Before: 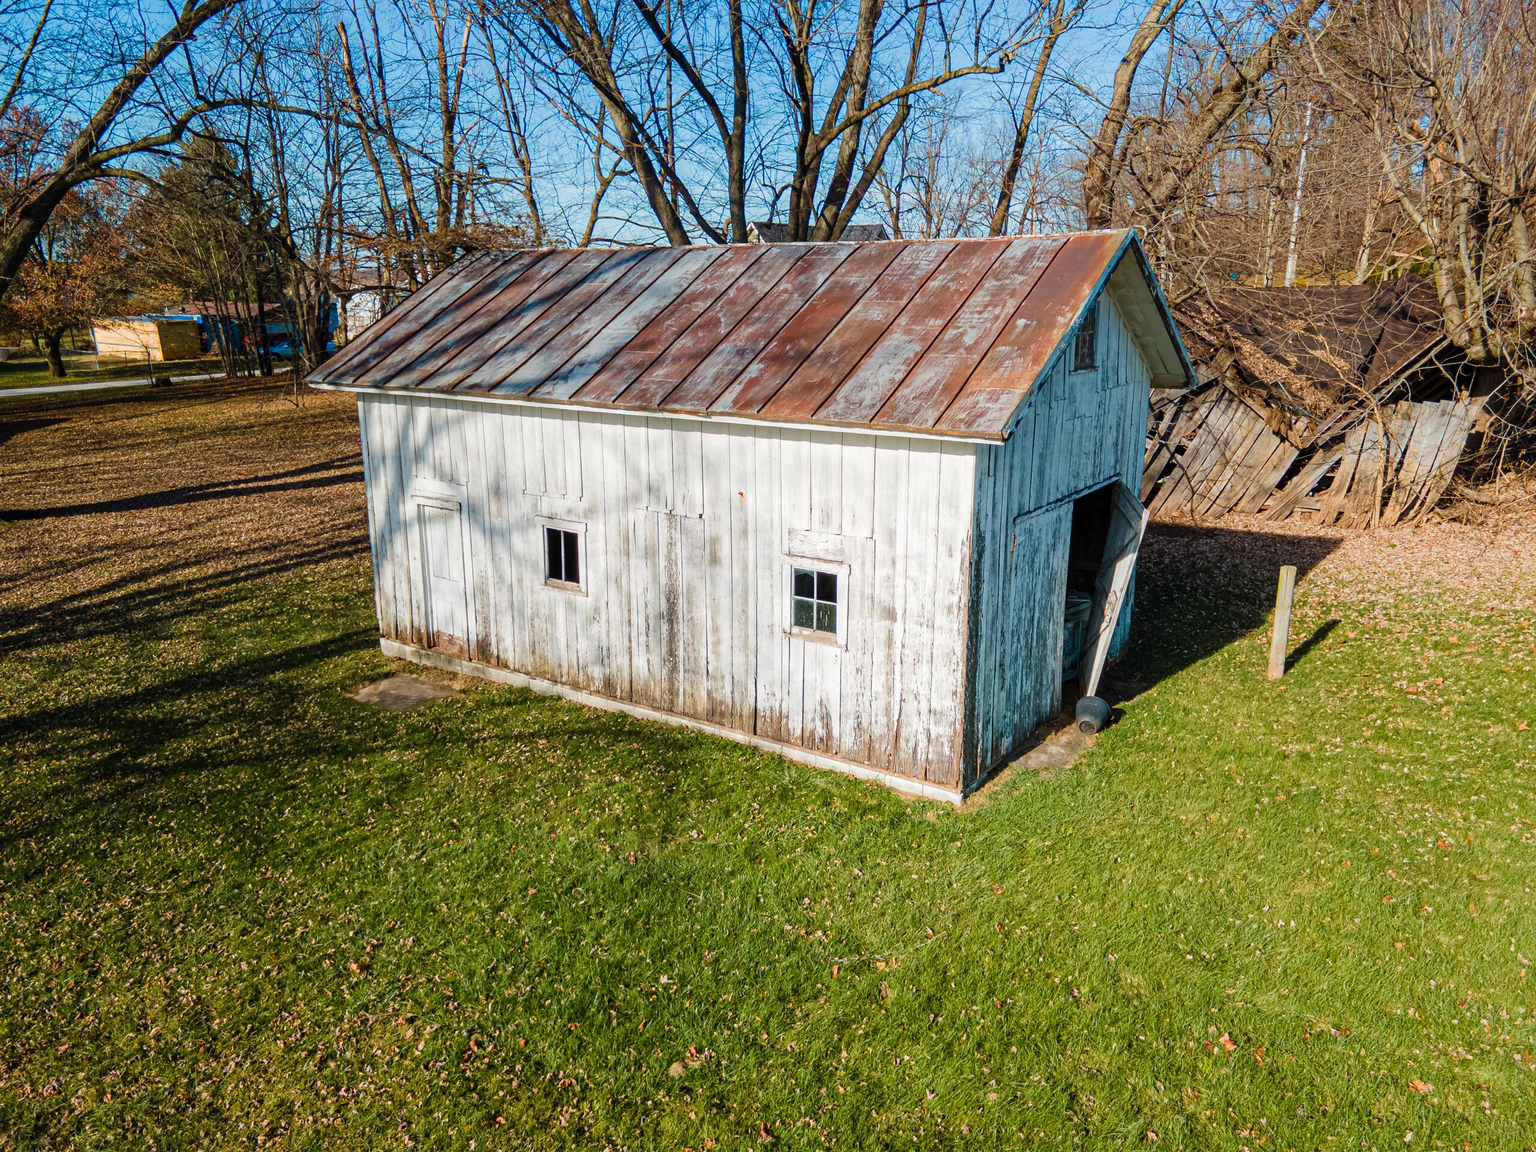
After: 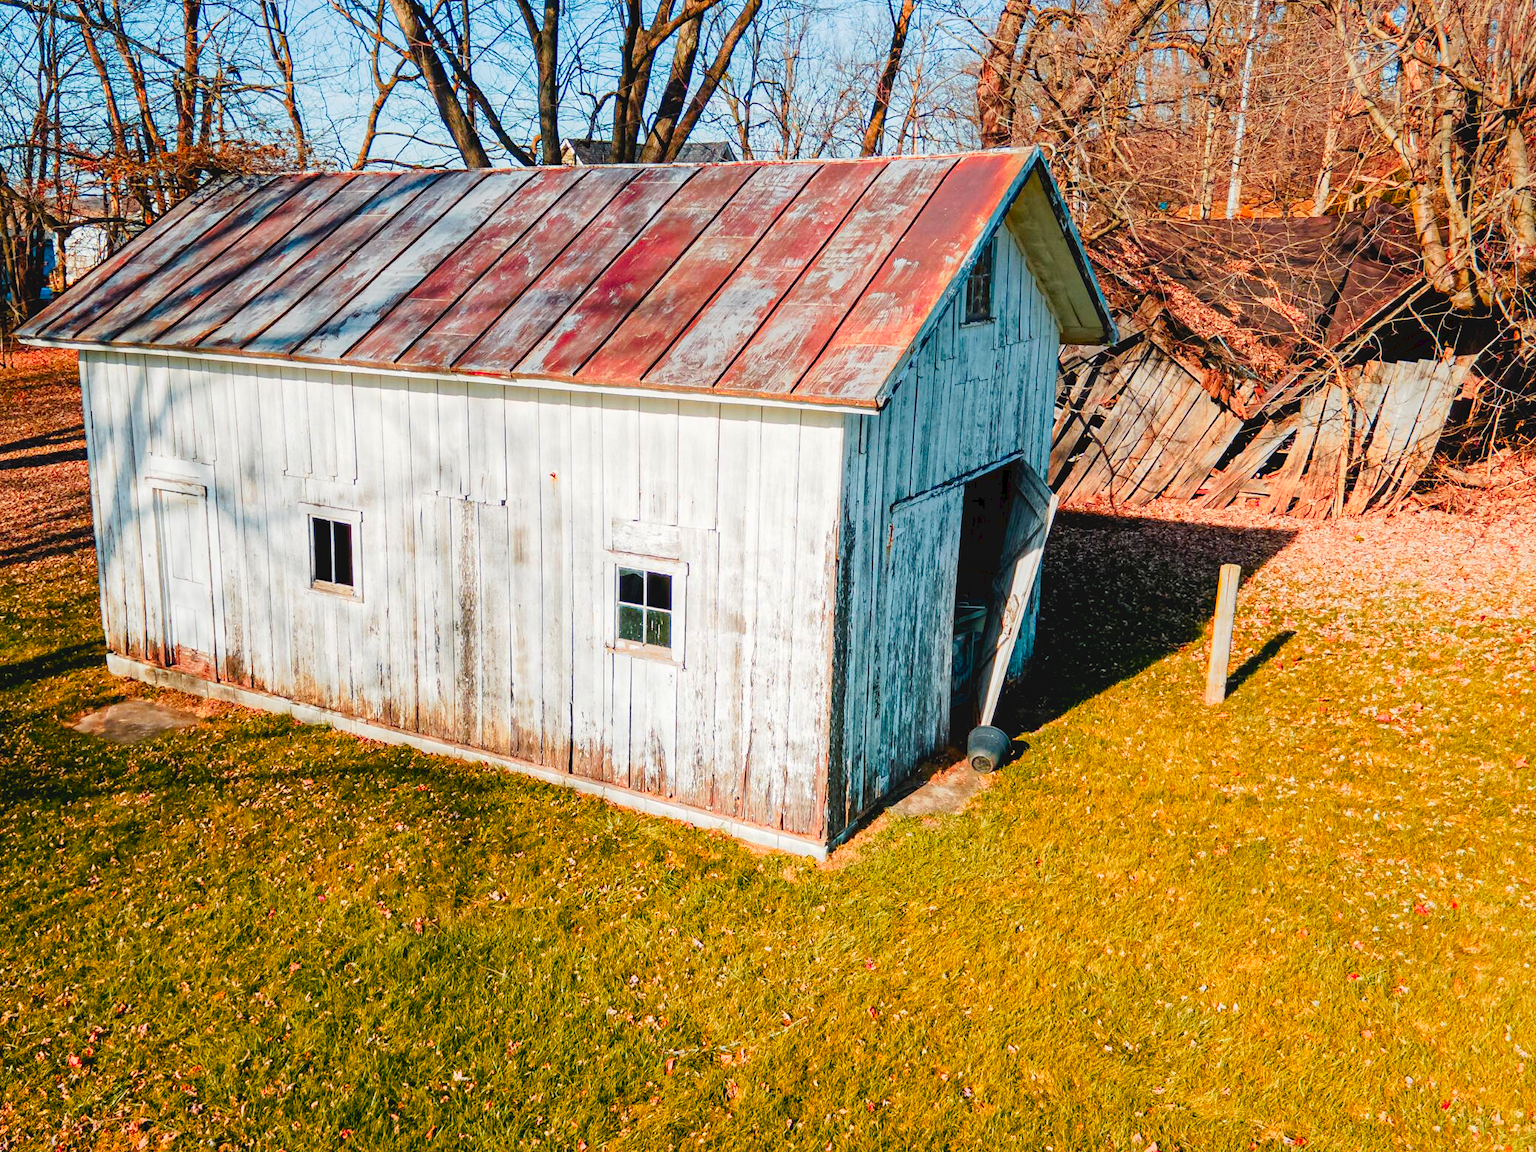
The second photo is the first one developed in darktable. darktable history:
color zones: curves: ch1 [(0.24, 0.629) (0.75, 0.5)]; ch2 [(0.255, 0.454) (0.745, 0.491)], mix 102.12%
tone curve: curves: ch0 [(0, 0) (0.003, 0.059) (0.011, 0.059) (0.025, 0.057) (0.044, 0.055) (0.069, 0.057) (0.1, 0.083) (0.136, 0.128) (0.177, 0.185) (0.224, 0.242) (0.277, 0.308) (0.335, 0.383) (0.399, 0.468) (0.468, 0.547) (0.543, 0.632) (0.623, 0.71) (0.709, 0.801) (0.801, 0.859) (0.898, 0.922) (1, 1)], preserve colors none
crop: left 19.159%, top 9.58%, bottom 9.58%
